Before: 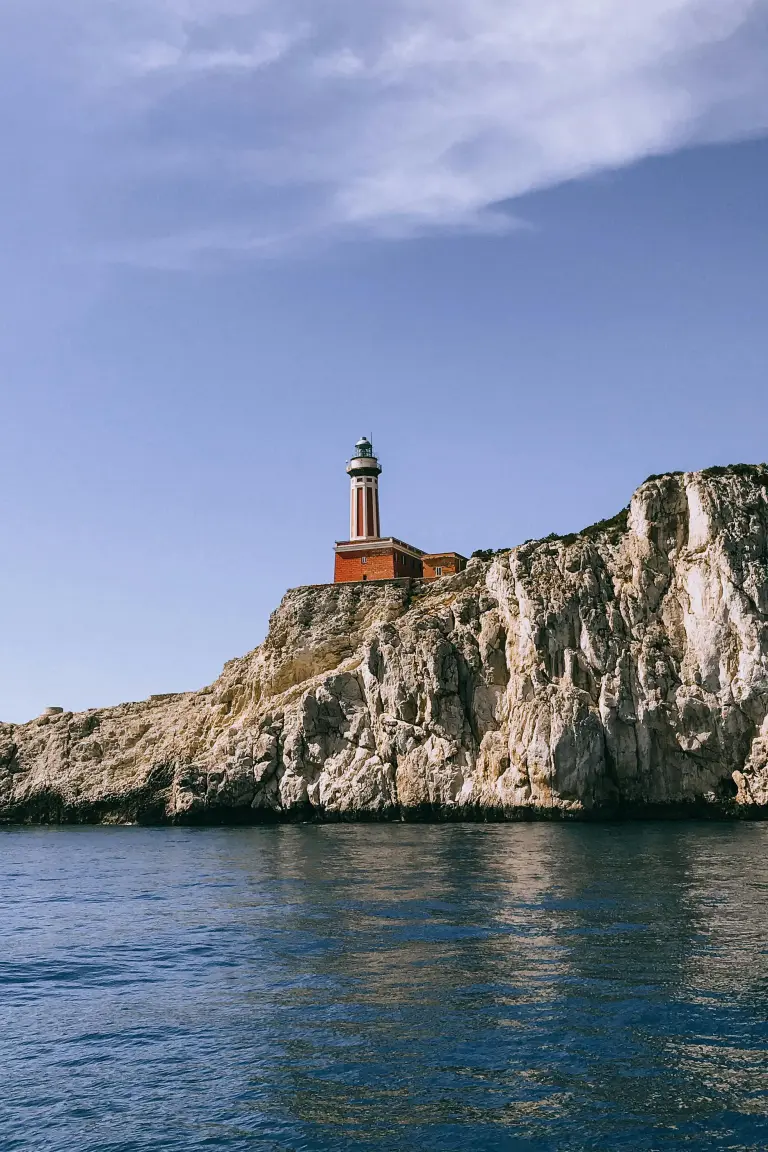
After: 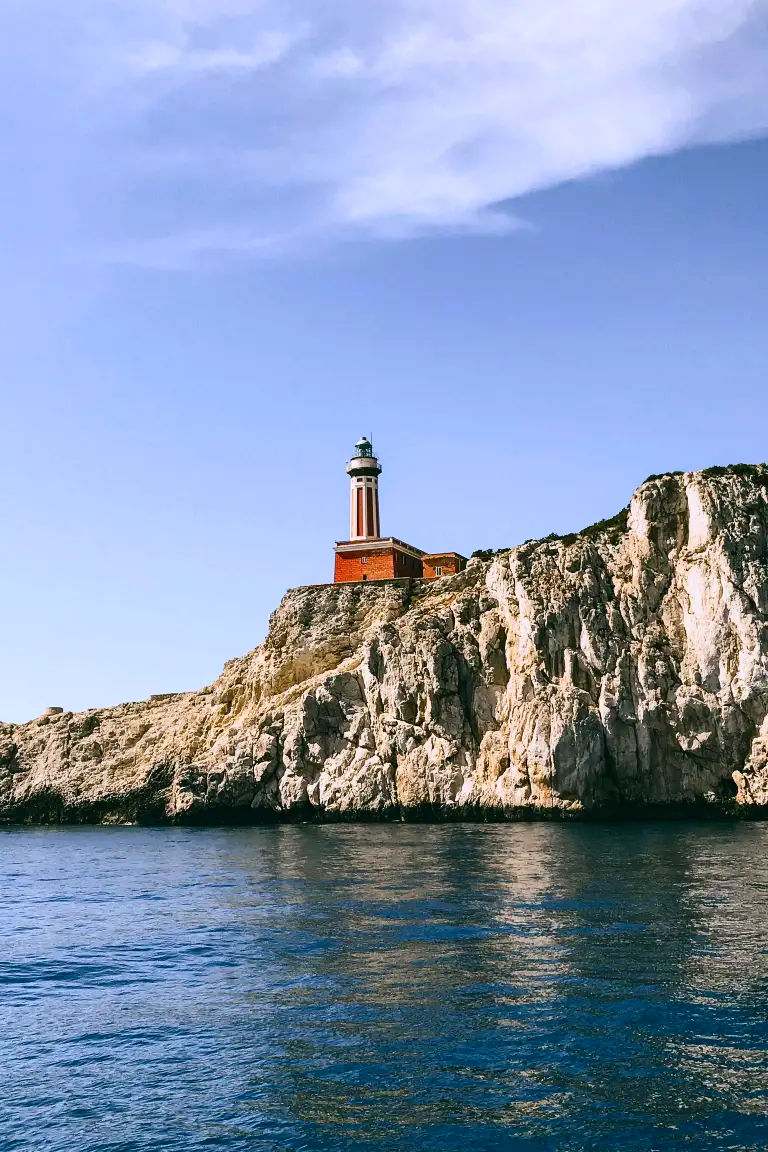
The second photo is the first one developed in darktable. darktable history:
contrast brightness saturation: contrast 0.229, brightness 0.096, saturation 0.286
